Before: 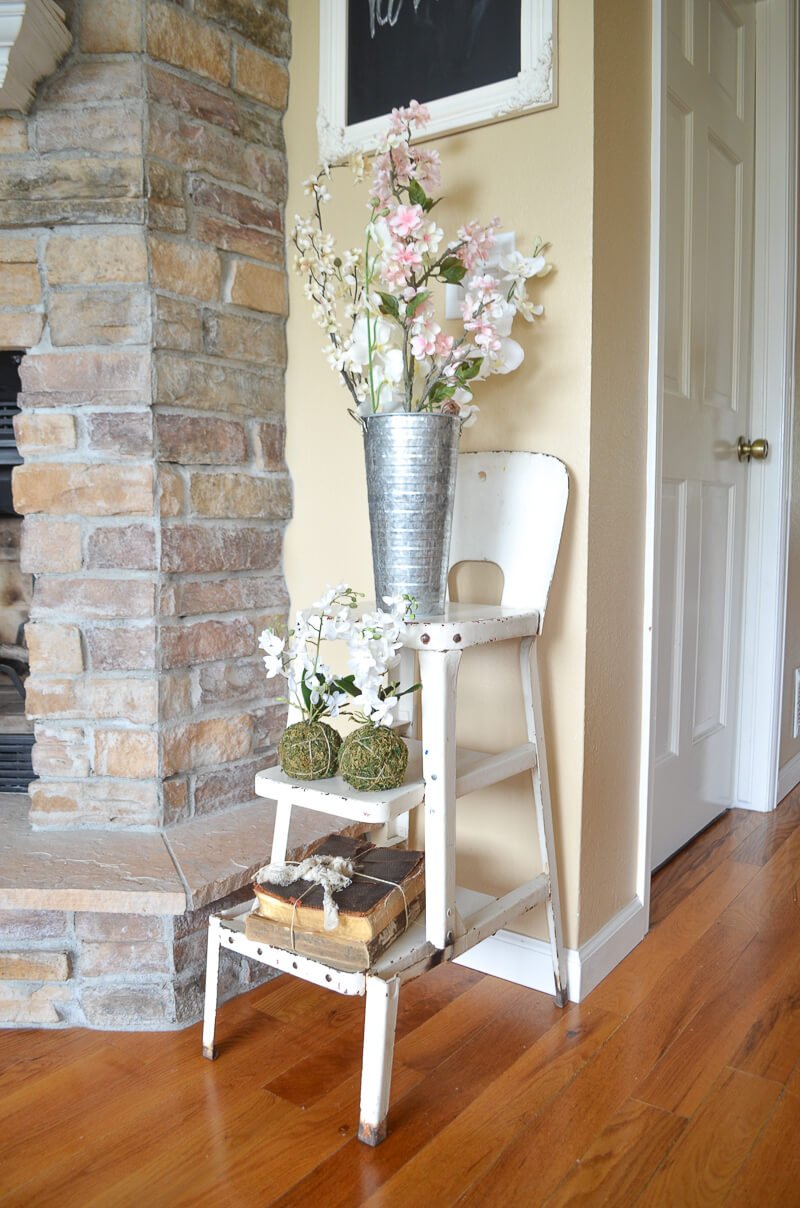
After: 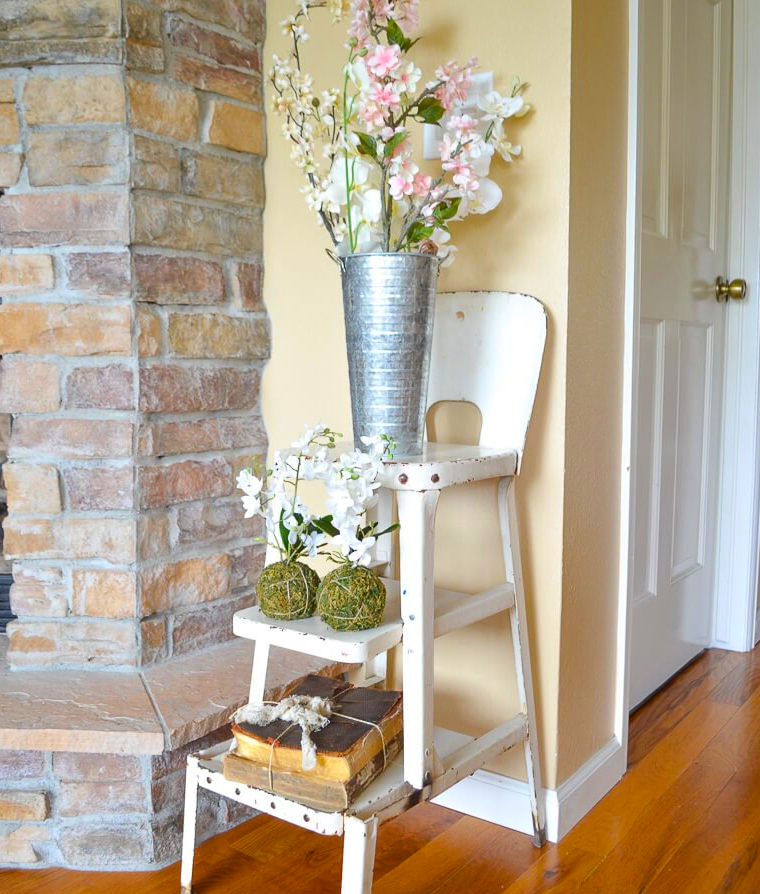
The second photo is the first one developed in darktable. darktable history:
color balance rgb: linear chroma grading › global chroma 15%, perceptual saturation grading › global saturation 30%
crop and rotate: left 2.991%, top 13.302%, right 1.981%, bottom 12.636%
exposure: compensate highlight preservation false
